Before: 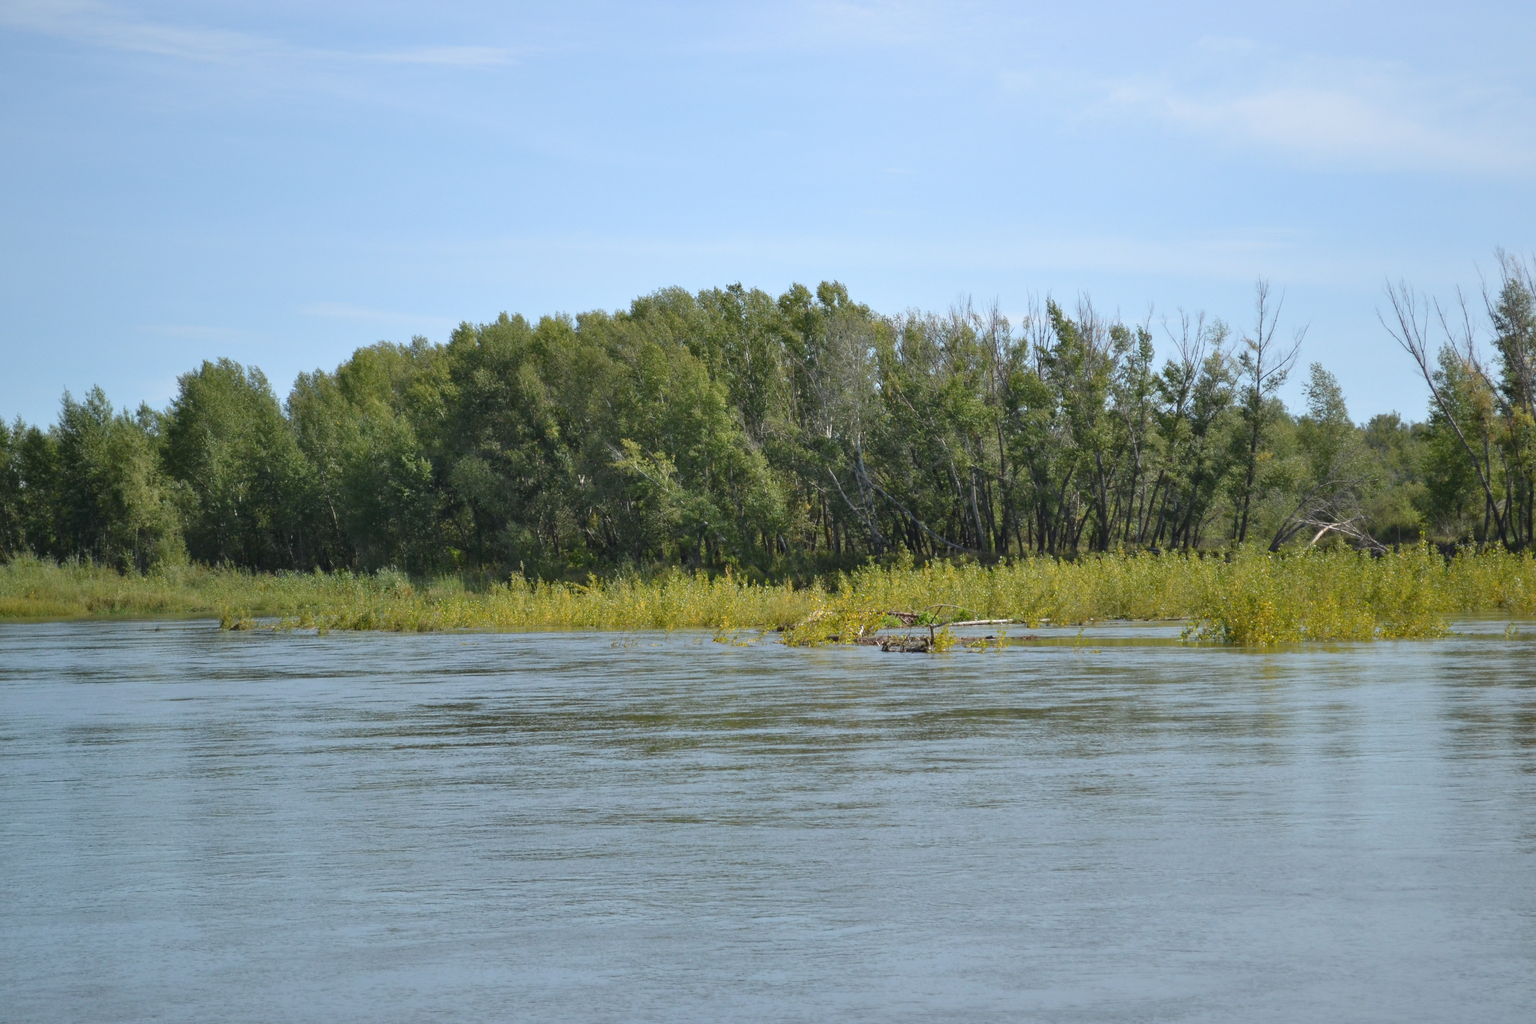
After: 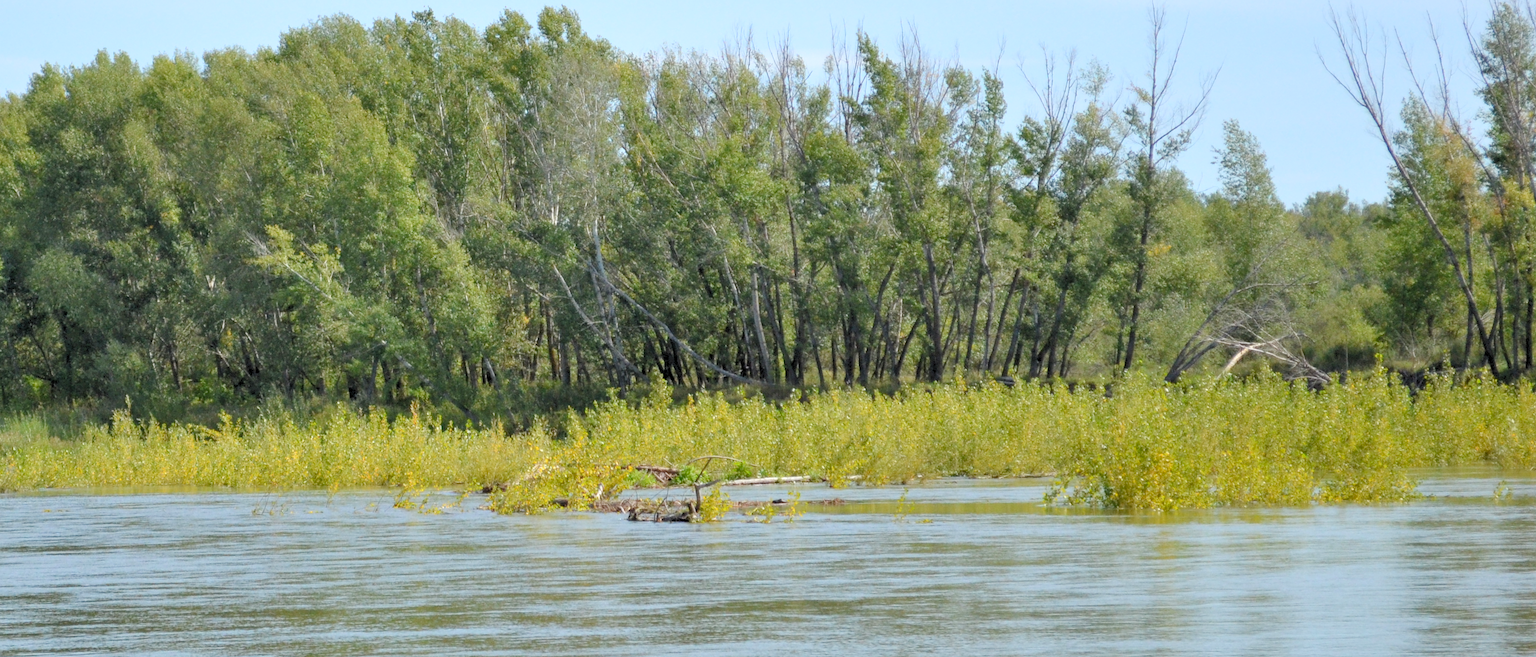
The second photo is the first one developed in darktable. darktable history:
levels: levels [0.093, 0.434, 0.988]
crop and rotate: left 28.002%, top 27.048%, bottom 26.725%
